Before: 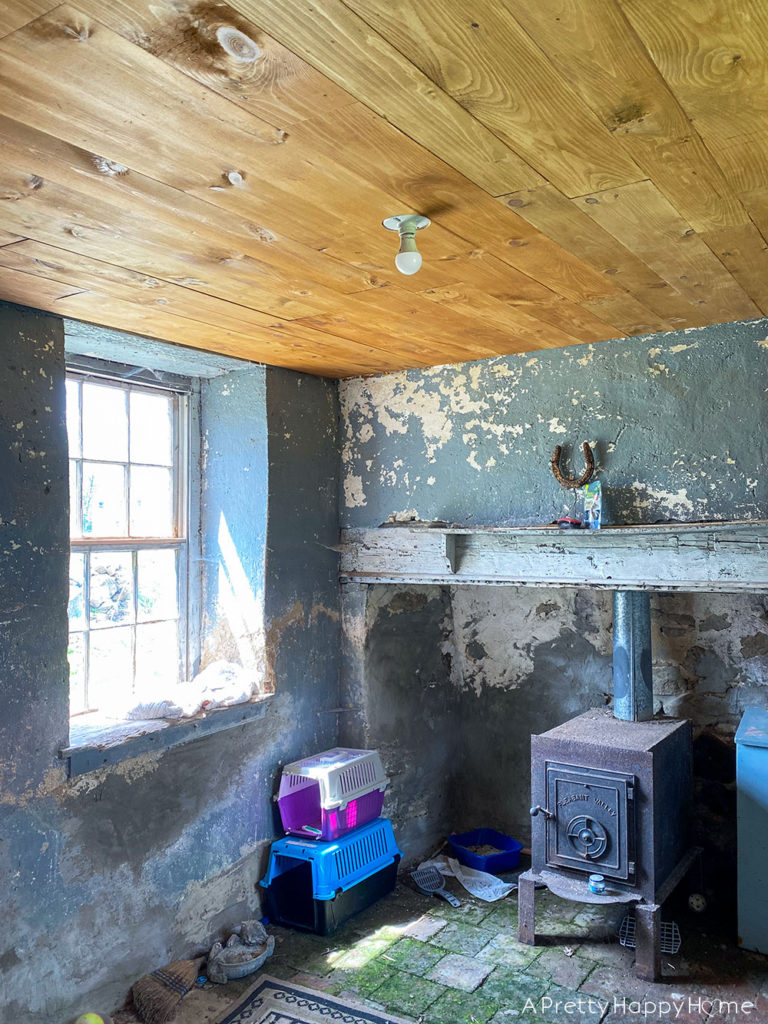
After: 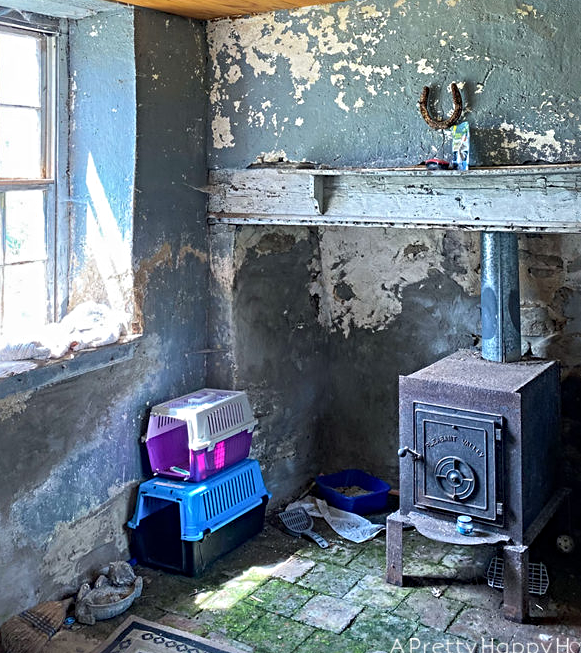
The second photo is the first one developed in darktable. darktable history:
crop and rotate: left 17.299%, top 35.115%, right 7.015%, bottom 1.024%
sharpen: radius 4.883
